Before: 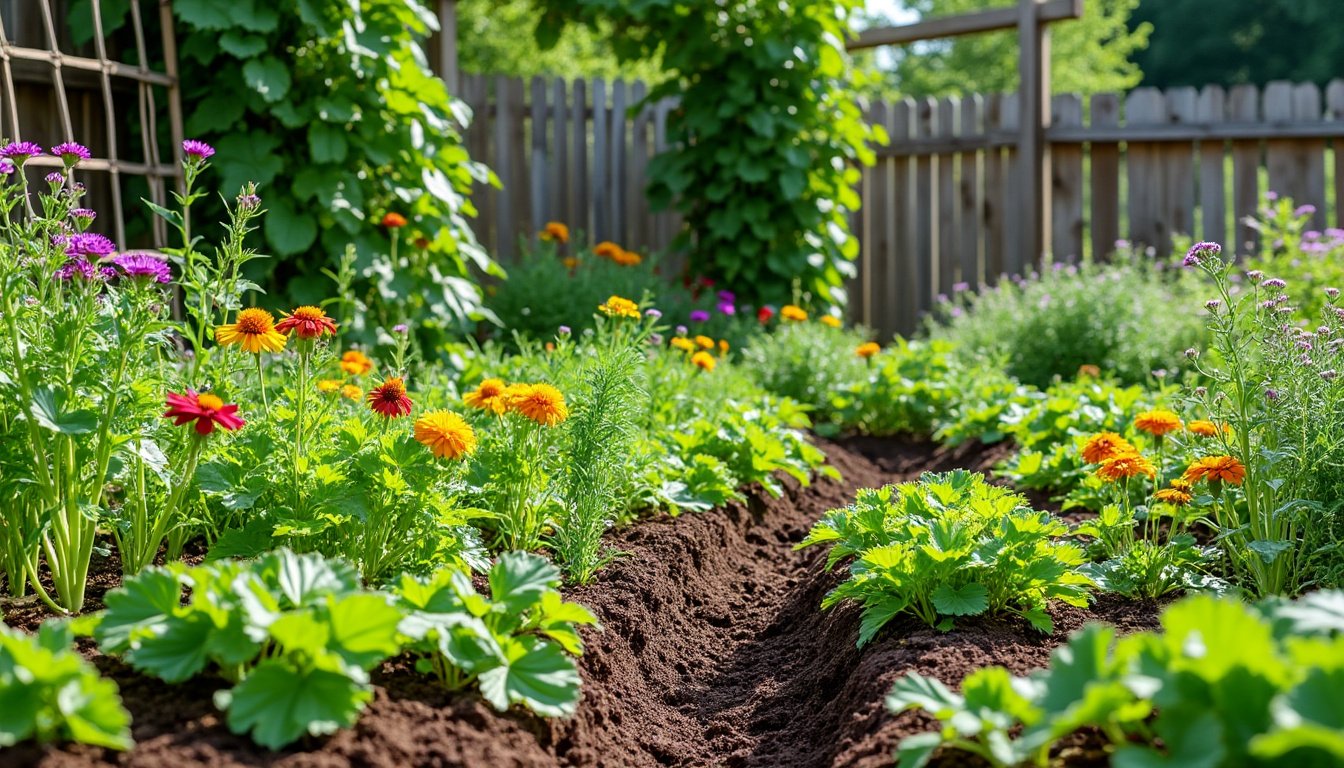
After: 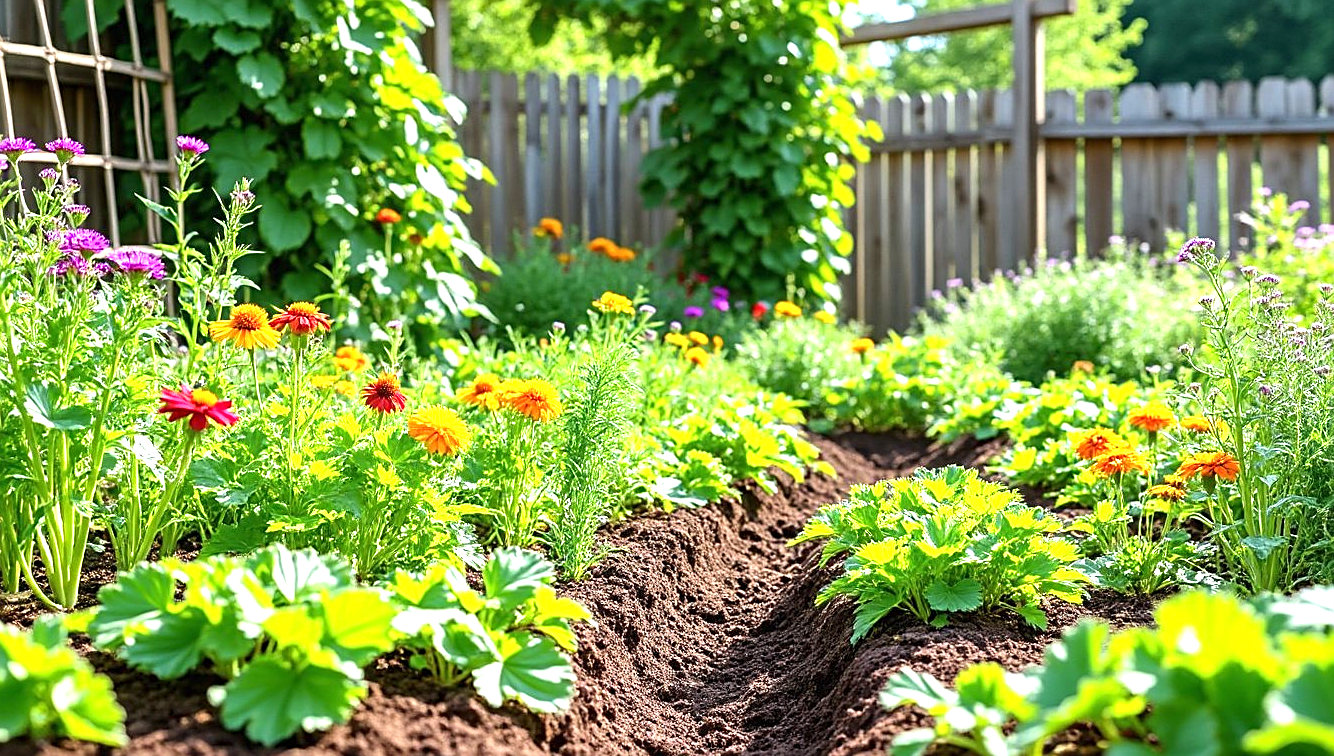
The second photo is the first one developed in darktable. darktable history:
sharpen: on, module defaults
crop: left 0.481%, top 0.55%, right 0.246%, bottom 0.922%
exposure: black level correction 0, exposure 1.103 EV, compensate exposure bias true, compensate highlight preservation false
